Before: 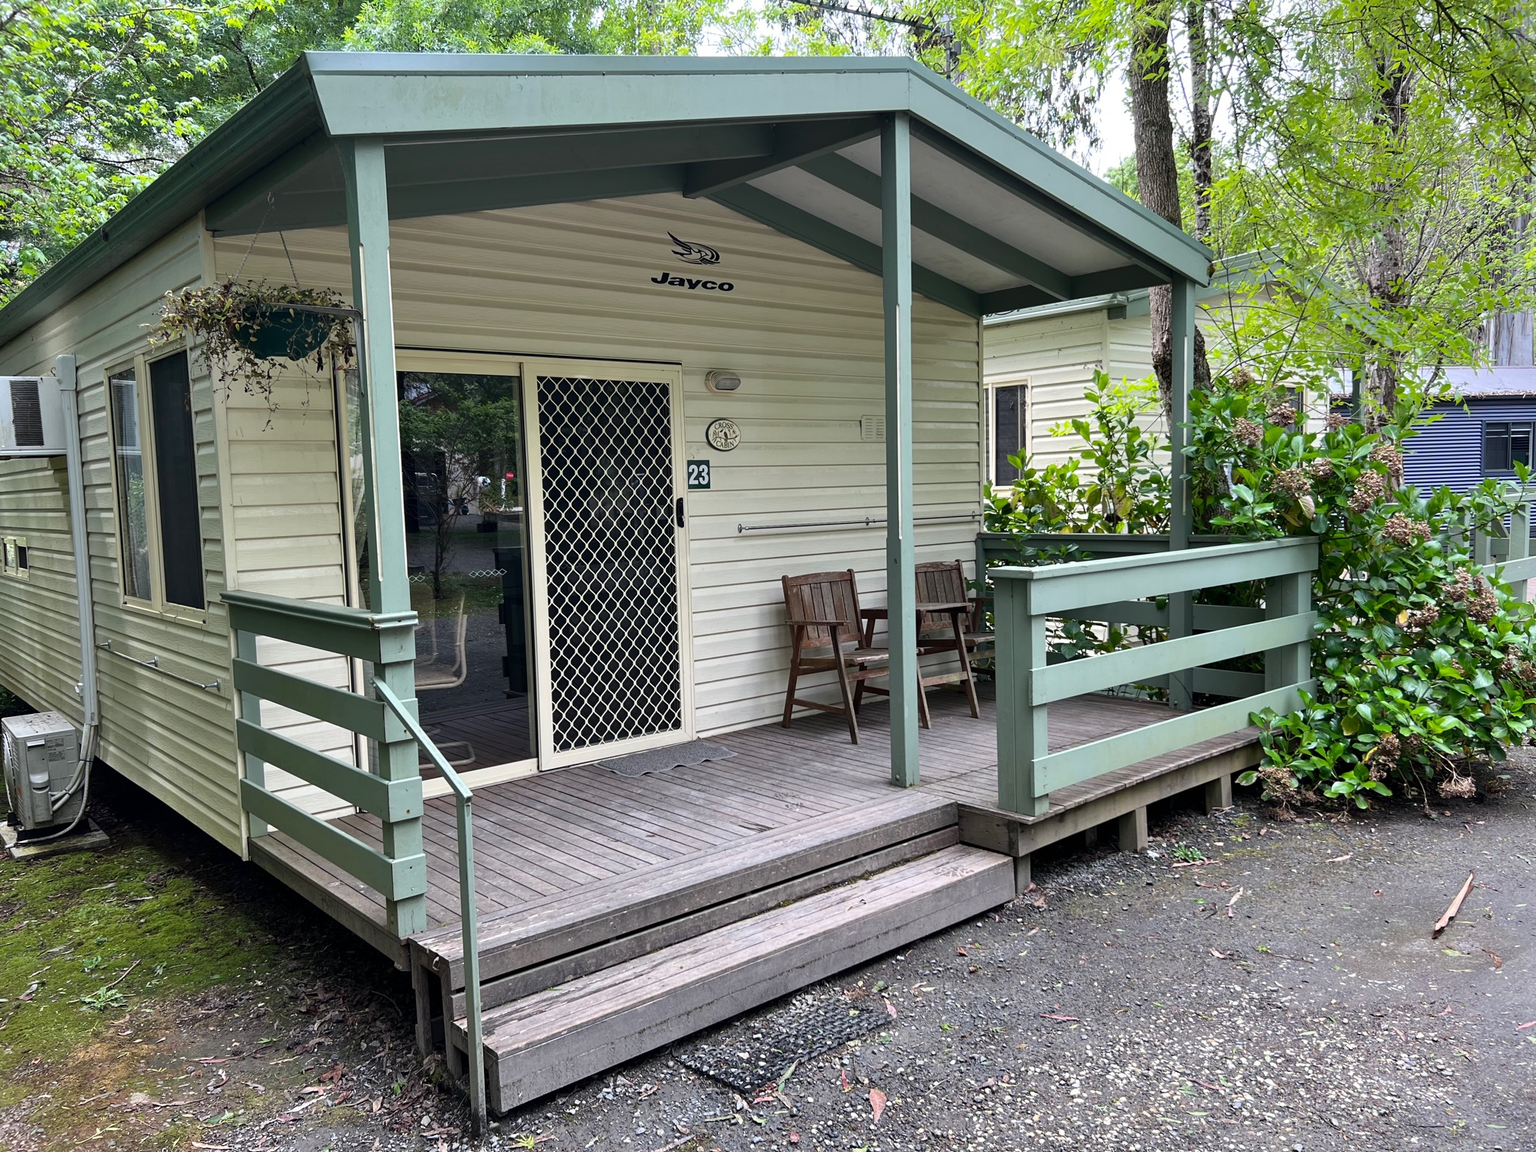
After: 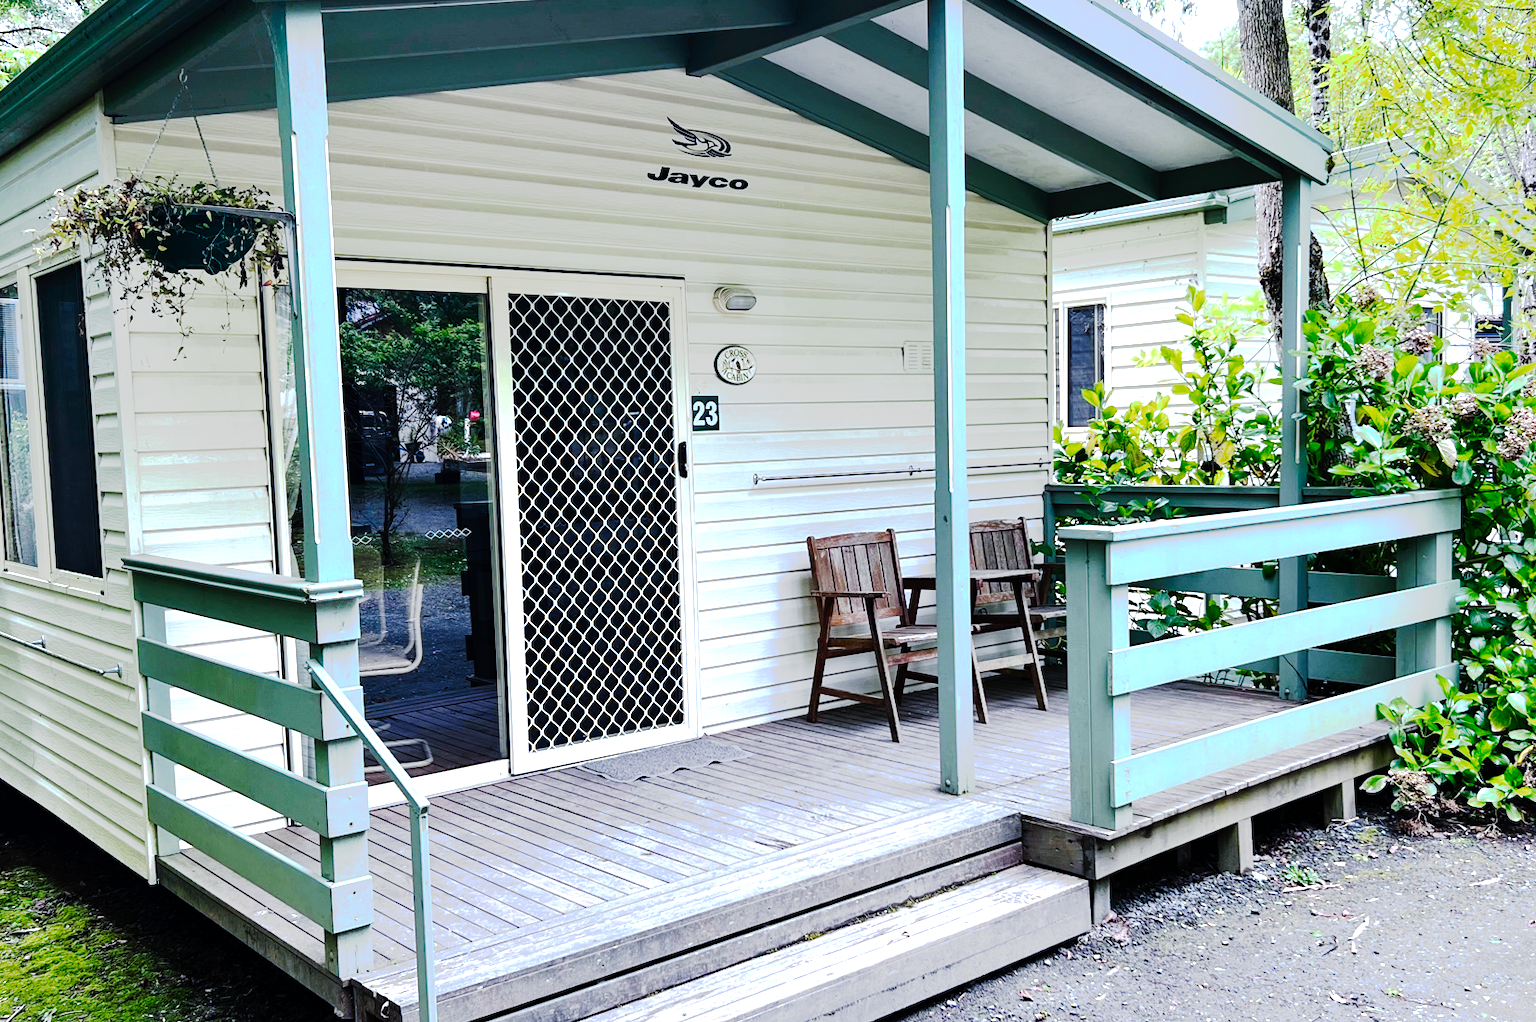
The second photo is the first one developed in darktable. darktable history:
crop: left 7.856%, top 11.836%, right 10.12%, bottom 15.387%
tone curve: curves: ch0 [(0, 0) (0.003, 0.001) (0.011, 0.005) (0.025, 0.009) (0.044, 0.014) (0.069, 0.019) (0.1, 0.028) (0.136, 0.039) (0.177, 0.073) (0.224, 0.134) (0.277, 0.218) (0.335, 0.343) (0.399, 0.488) (0.468, 0.608) (0.543, 0.699) (0.623, 0.773) (0.709, 0.819) (0.801, 0.852) (0.898, 0.874) (1, 1)], preserve colors none
exposure: exposure 0.785 EV, compensate highlight preservation false
white balance: red 0.931, blue 1.11
